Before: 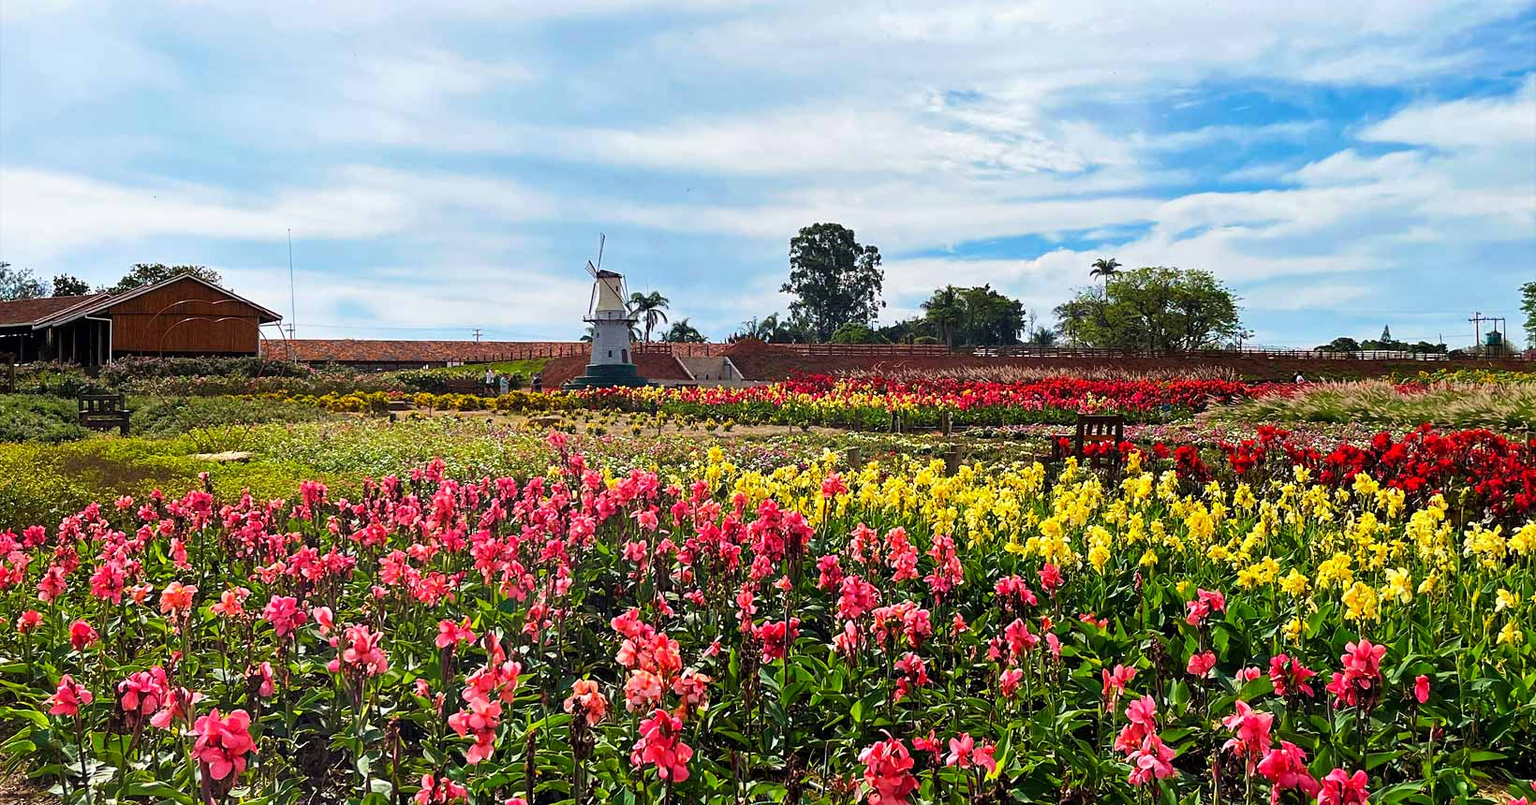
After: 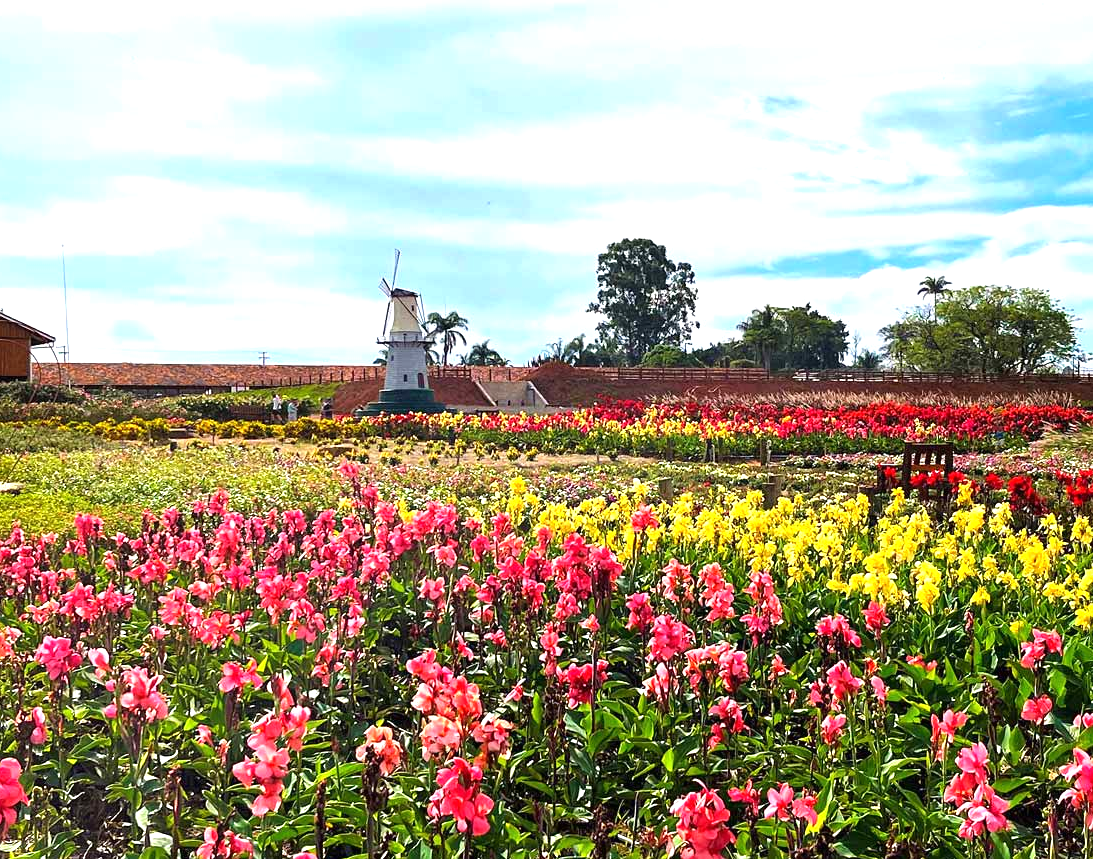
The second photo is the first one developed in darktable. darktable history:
crop and rotate: left 15.055%, right 18.278%
exposure: black level correction 0, exposure 0.7 EV, compensate exposure bias true, compensate highlight preservation false
